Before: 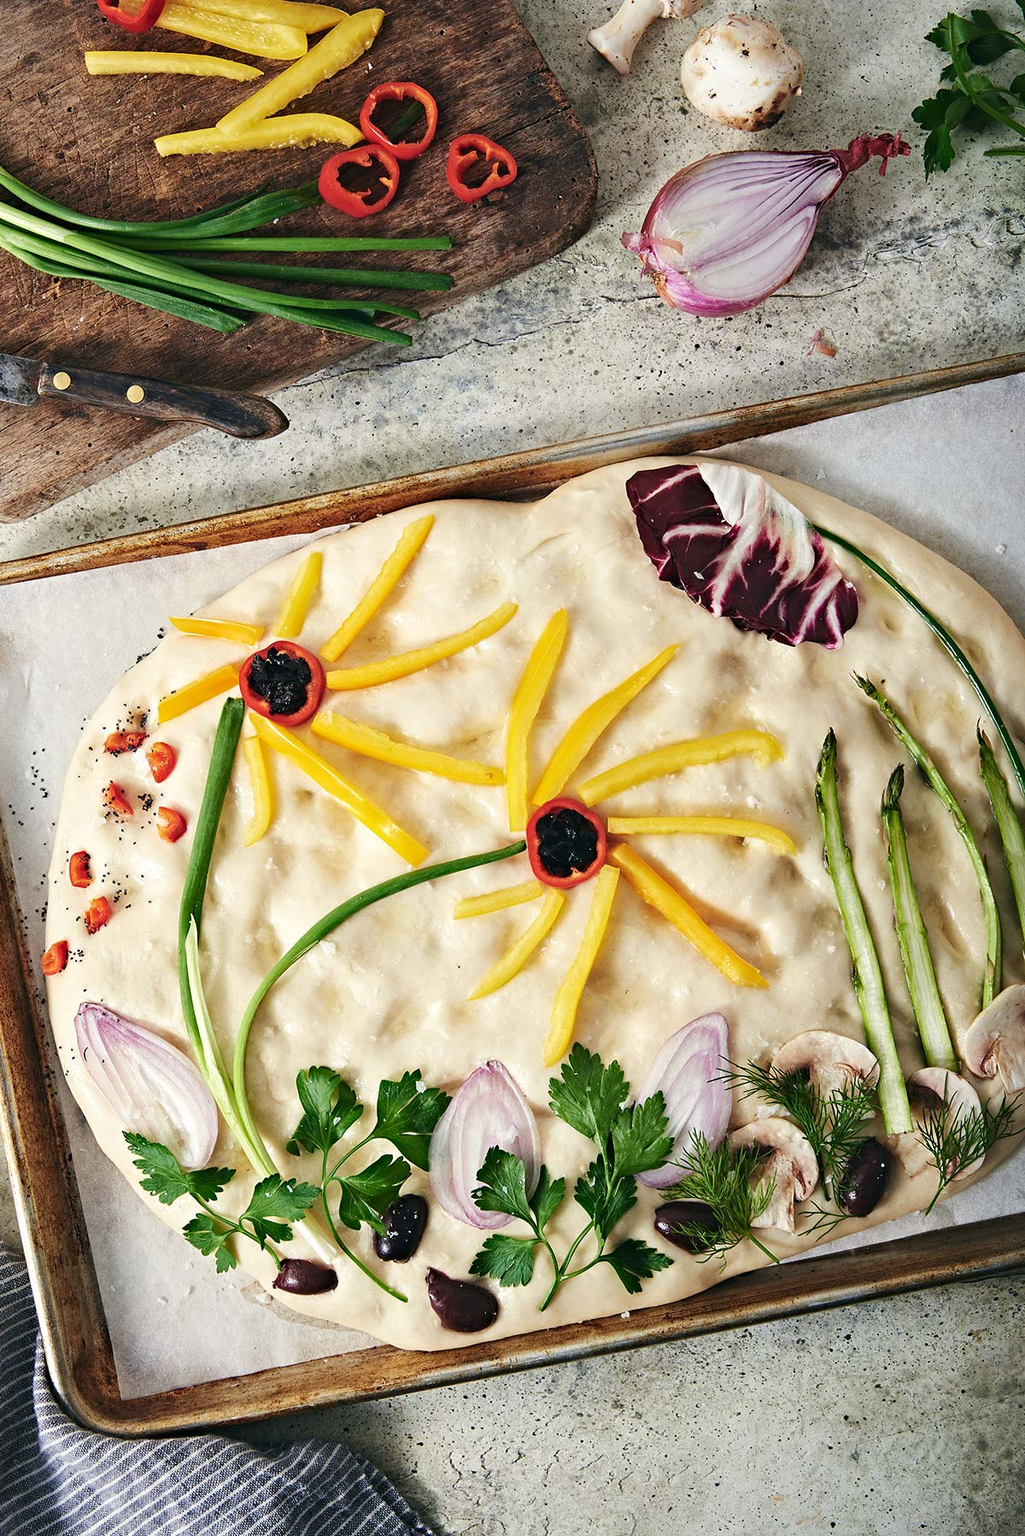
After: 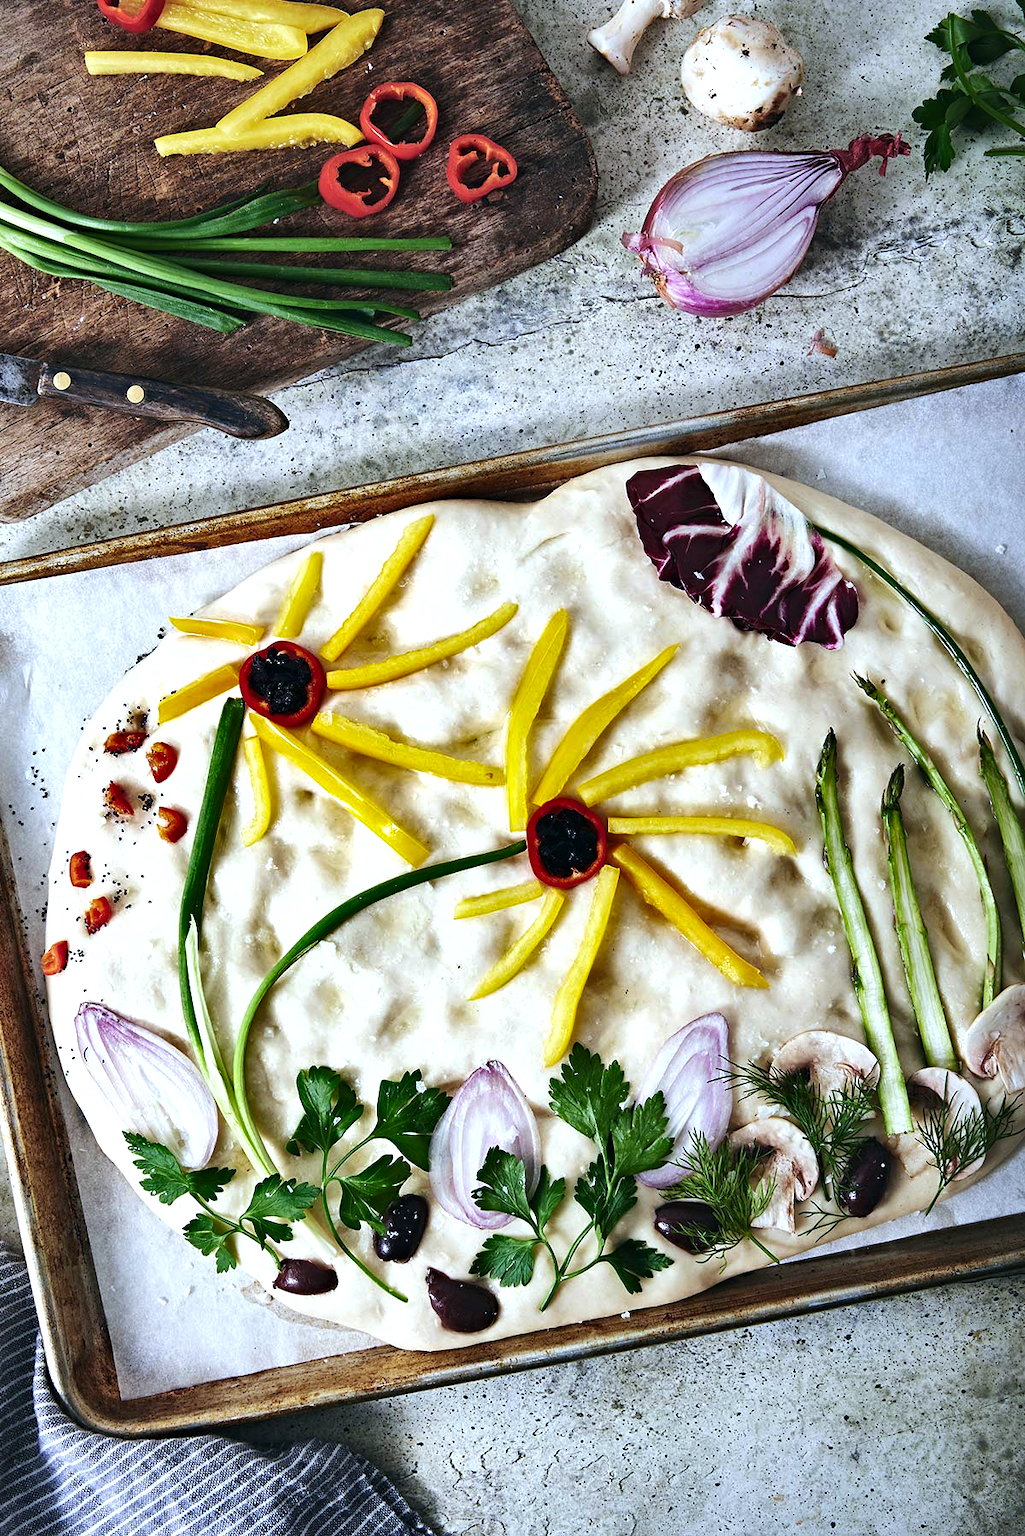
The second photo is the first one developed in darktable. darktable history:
white balance: red 0.926, green 1.003, blue 1.133
shadows and highlights: radius 118.69, shadows 42.21, highlights -61.56, soften with gaussian
tone equalizer: -8 EV -0.417 EV, -7 EV -0.389 EV, -6 EV -0.333 EV, -5 EV -0.222 EV, -3 EV 0.222 EV, -2 EV 0.333 EV, -1 EV 0.389 EV, +0 EV 0.417 EV, edges refinement/feathering 500, mask exposure compensation -1.57 EV, preserve details no
